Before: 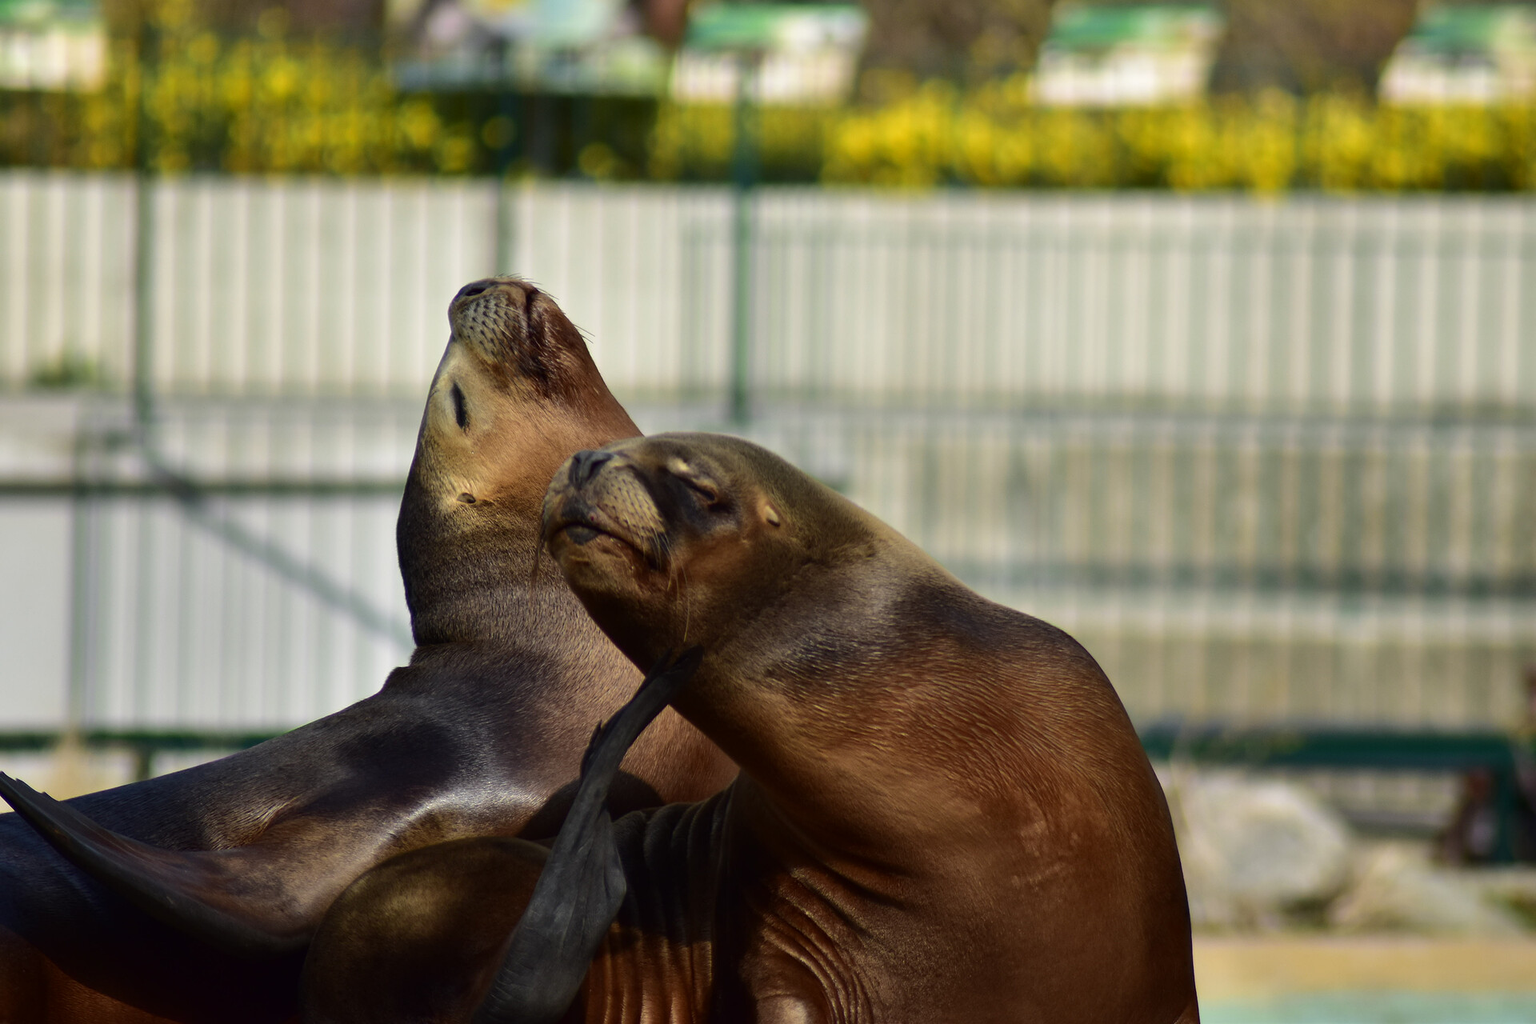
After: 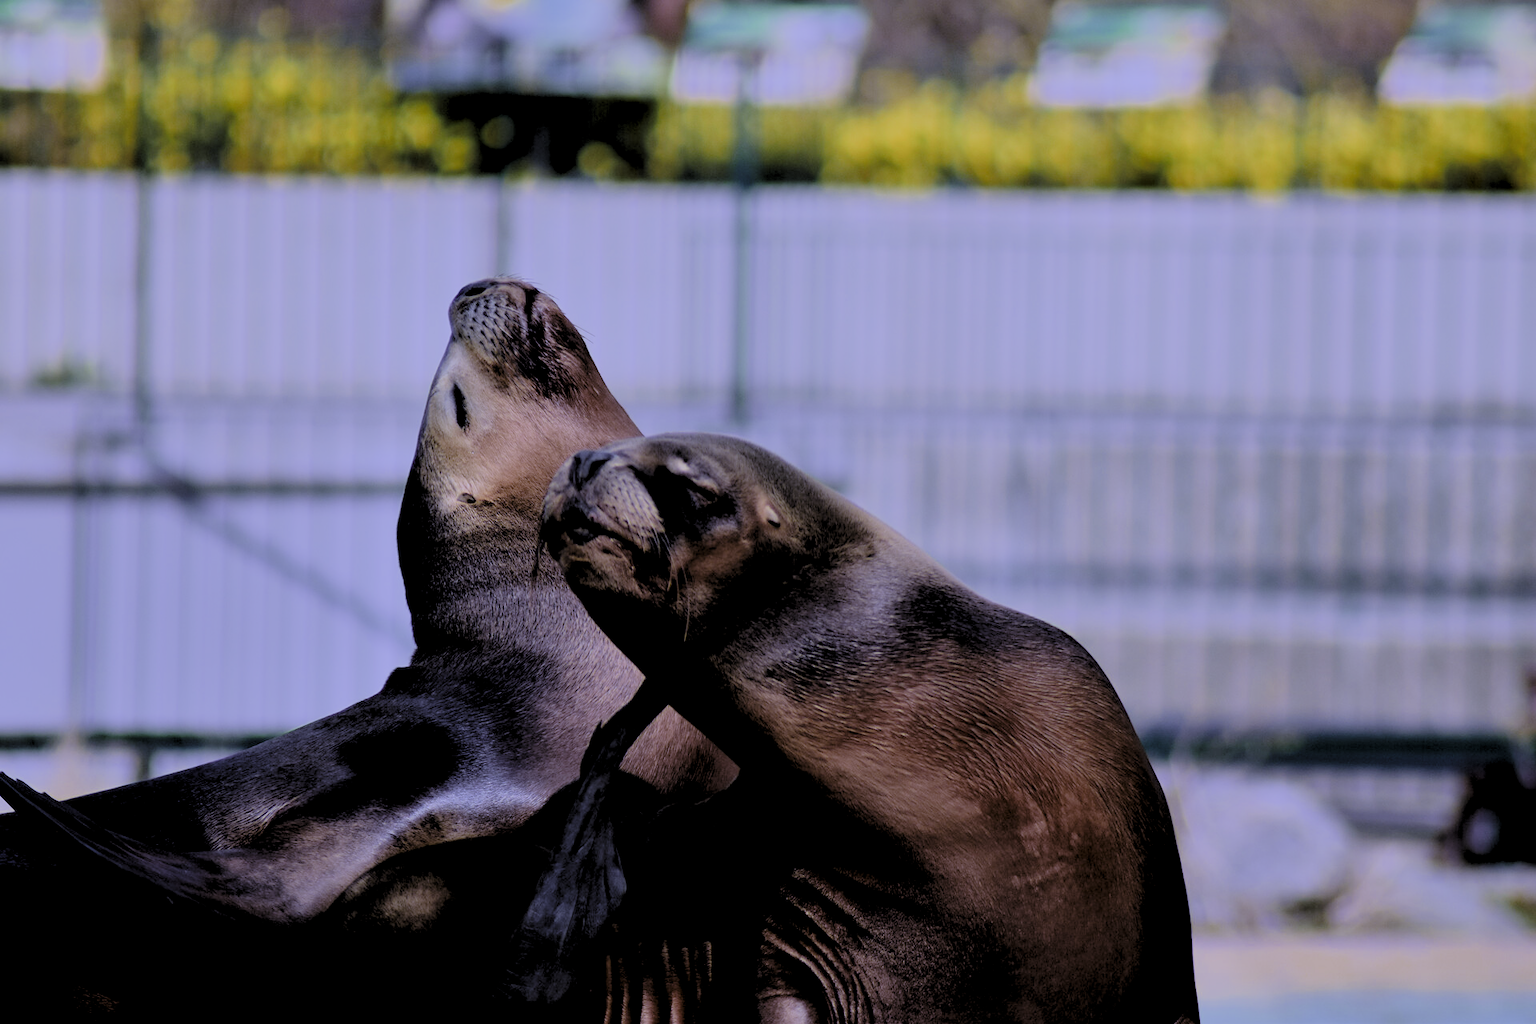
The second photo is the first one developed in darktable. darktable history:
filmic rgb: black relative exposure -4.42 EV, white relative exposure 6.58 EV, hardness 1.85, contrast 0.5
white balance: red 0.98, blue 1.61
levels: levels [0.182, 0.542, 0.902]
rgb curve: curves: ch0 [(0, 0) (0.078, 0.051) (0.929, 0.956) (1, 1)], compensate middle gray true
exposure: black level correction 0, exposure 0.7 EV, compensate exposure bias true, compensate highlight preservation false
